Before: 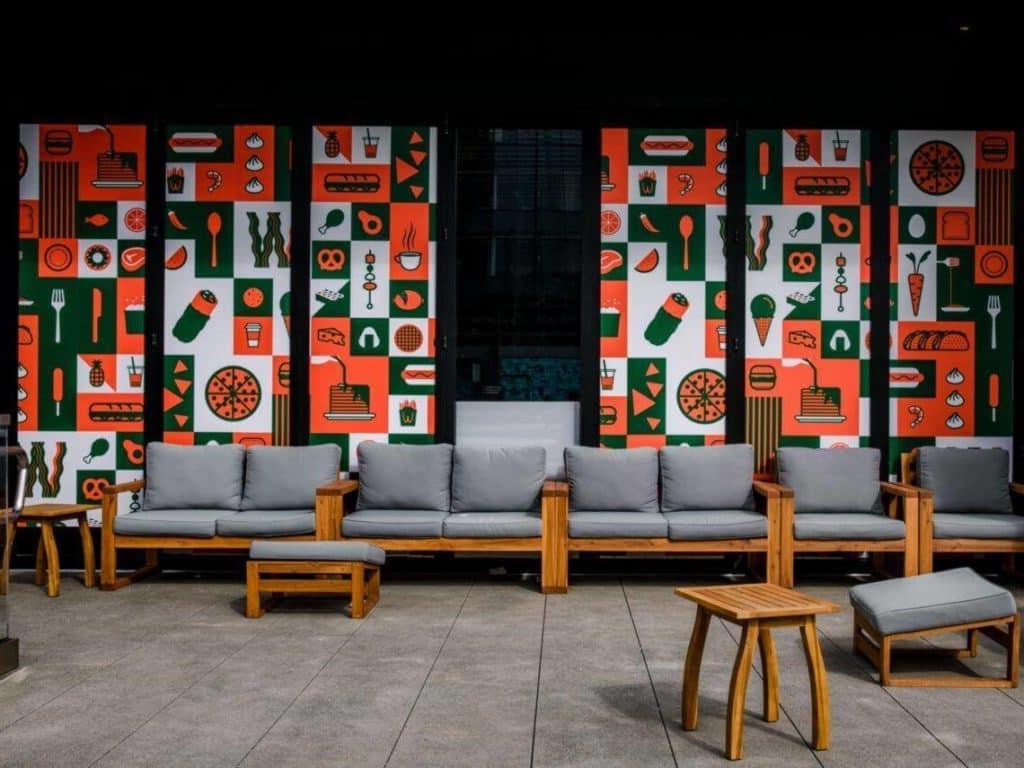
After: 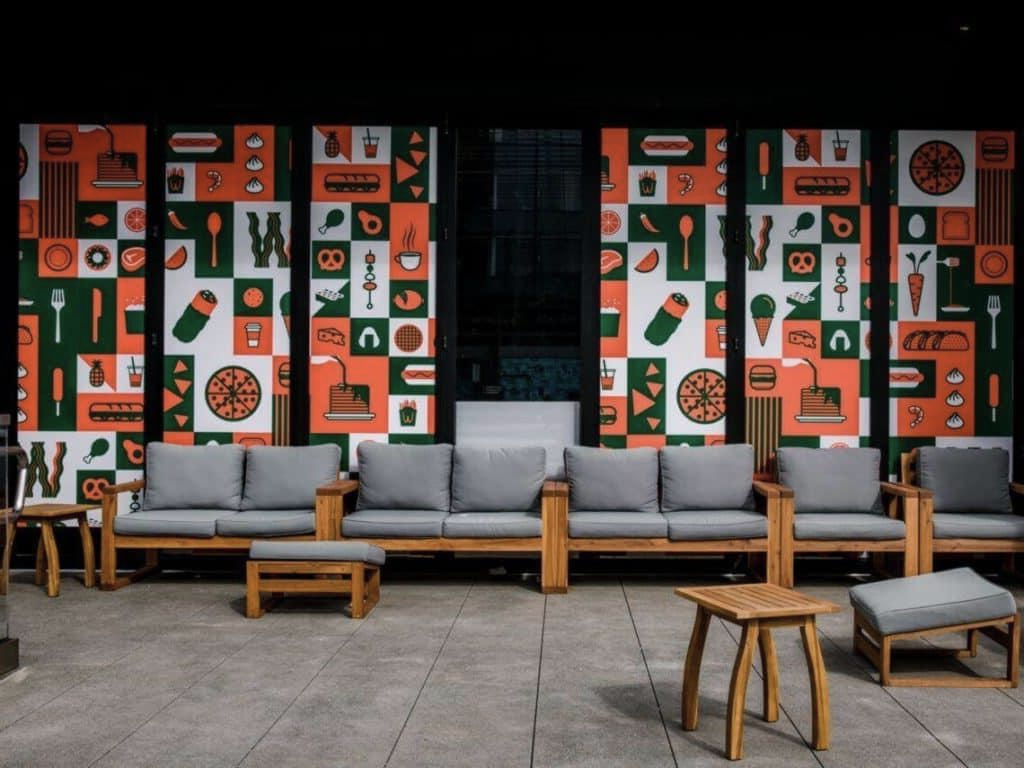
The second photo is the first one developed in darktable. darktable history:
color correction: highlights b* 0.03, saturation 0.777
